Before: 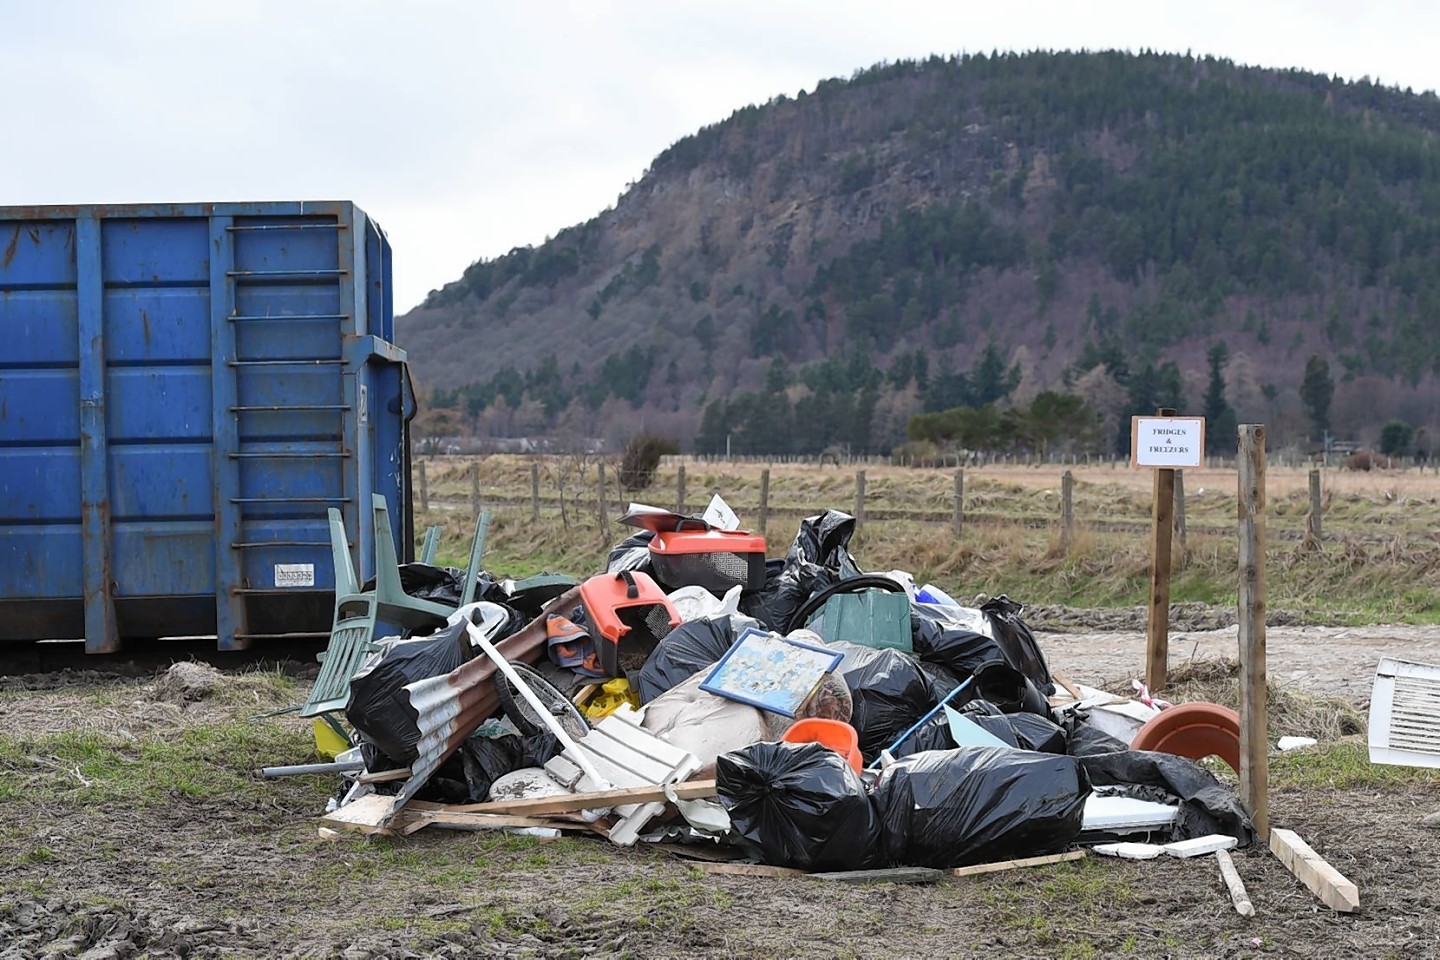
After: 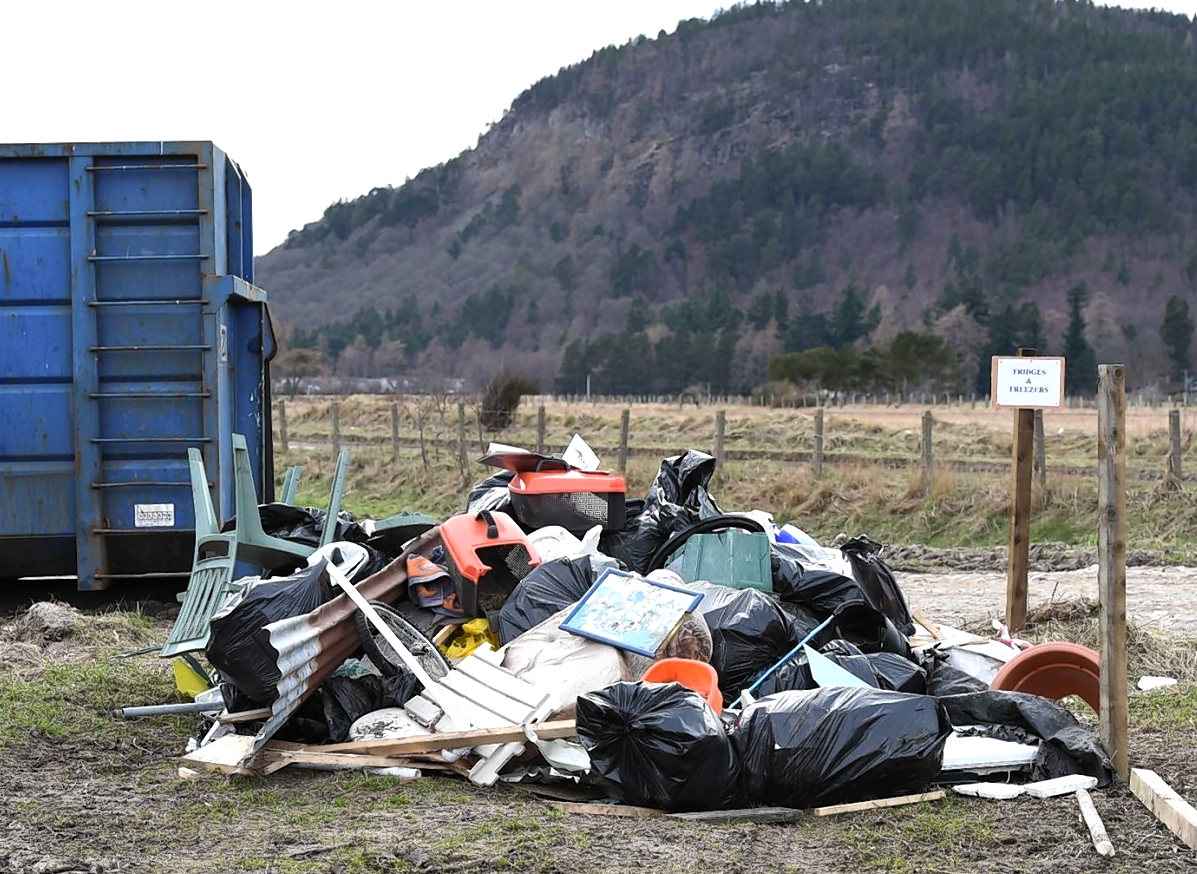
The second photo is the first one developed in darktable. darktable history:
tone equalizer: -8 EV -0.381 EV, -7 EV -0.401 EV, -6 EV -0.316 EV, -5 EV -0.252 EV, -3 EV 0.256 EV, -2 EV 0.359 EV, -1 EV 0.412 EV, +0 EV 0.393 EV, edges refinement/feathering 500, mask exposure compensation -1.57 EV, preserve details guided filter
crop: left 9.767%, top 6.264%, right 7.098%, bottom 2.606%
exposure: exposure 0.014 EV, compensate exposure bias true, compensate highlight preservation false
